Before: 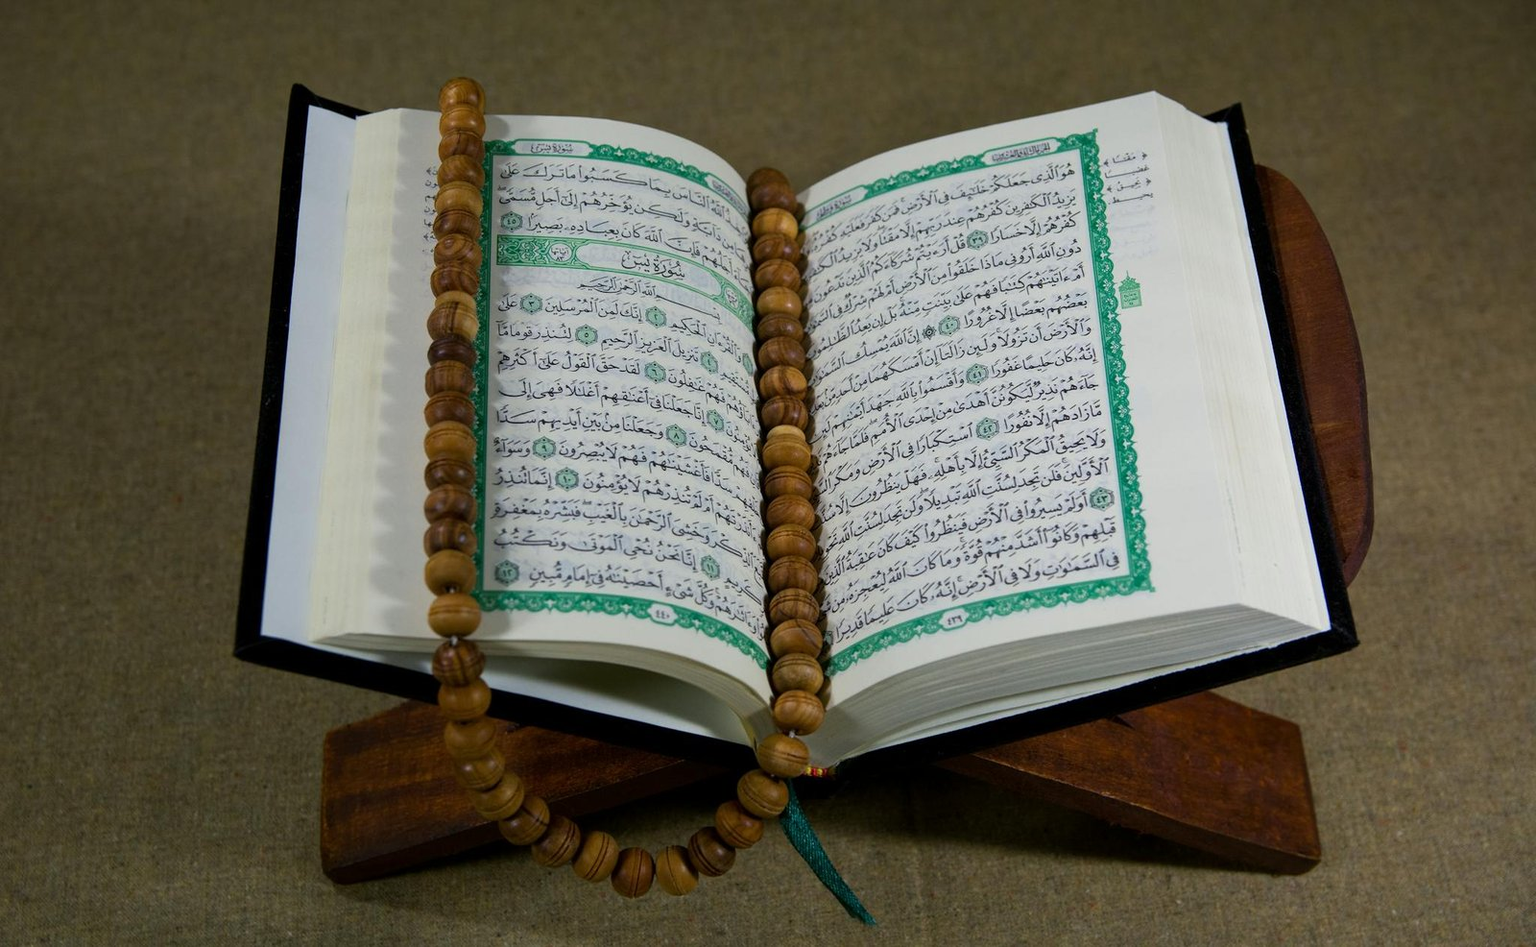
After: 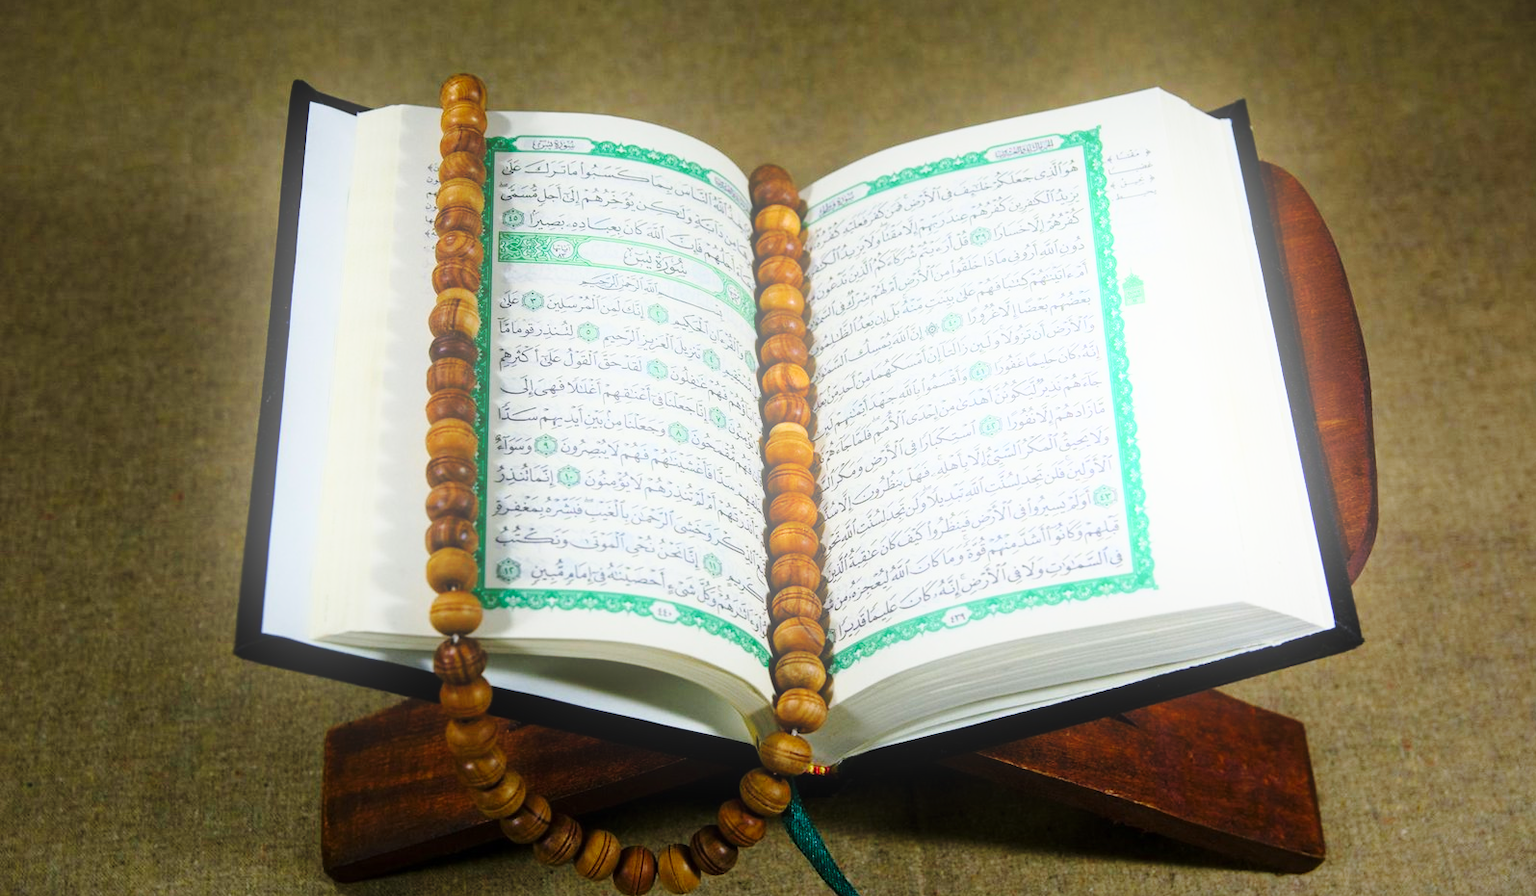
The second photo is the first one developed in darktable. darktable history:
base curve: curves: ch0 [(0, 0) (0.028, 0.03) (0.121, 0.232) (0.46, 0.748) (0.859, 0.968) (1, 1)], preserve colors none
crop: top 0.448%, right 0.264%, bottom 5.045%
bloom: size 16%, threshold 98%, strength 20%
